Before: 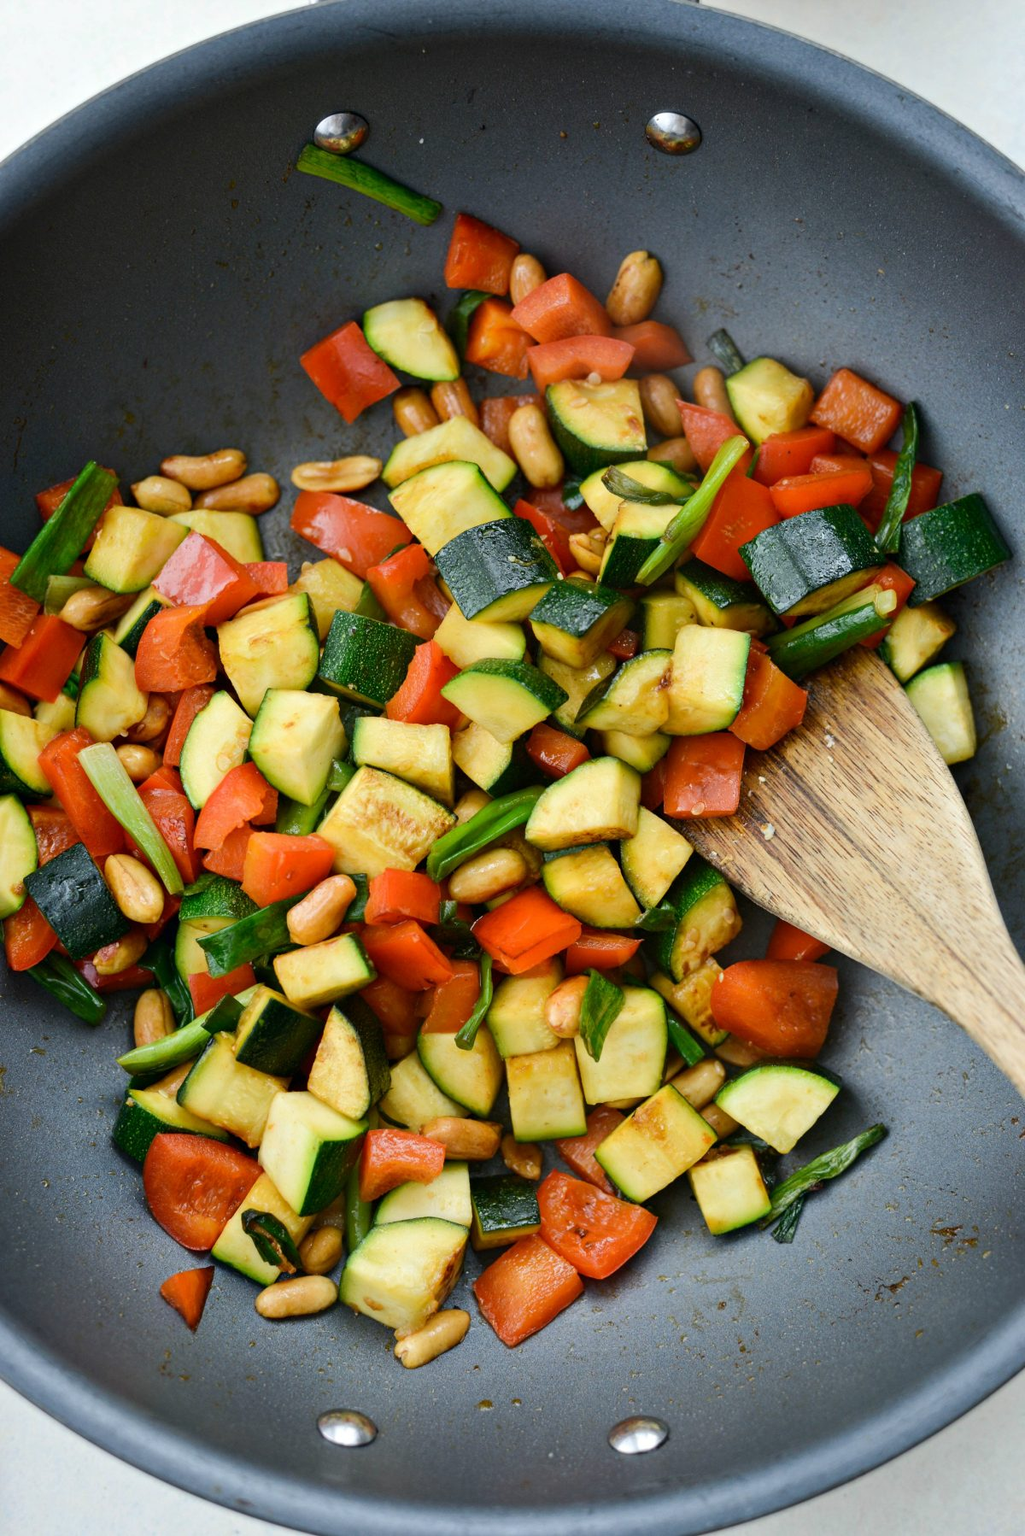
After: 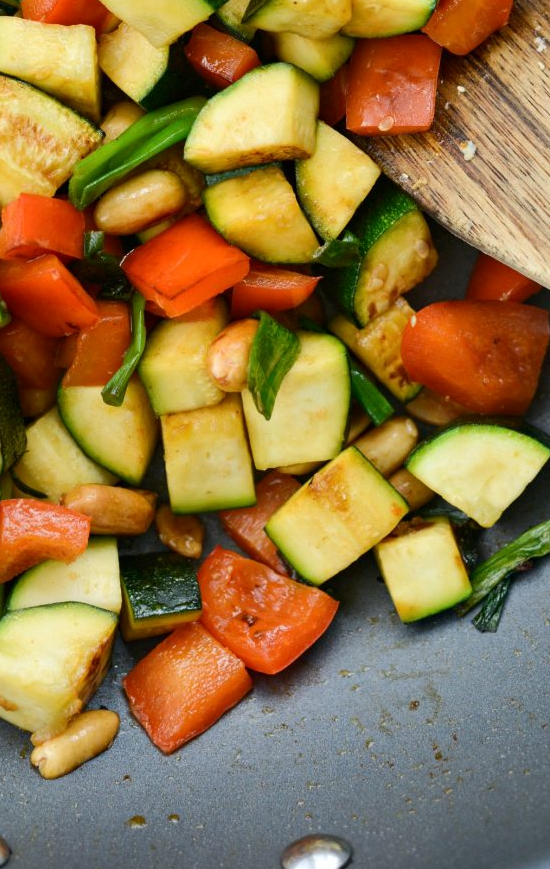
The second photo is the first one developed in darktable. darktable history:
contrast brightness saturation: contrast 0.07
crop: left 35.976%, top 45.819%, right 18.162%, bottom 5.807%
